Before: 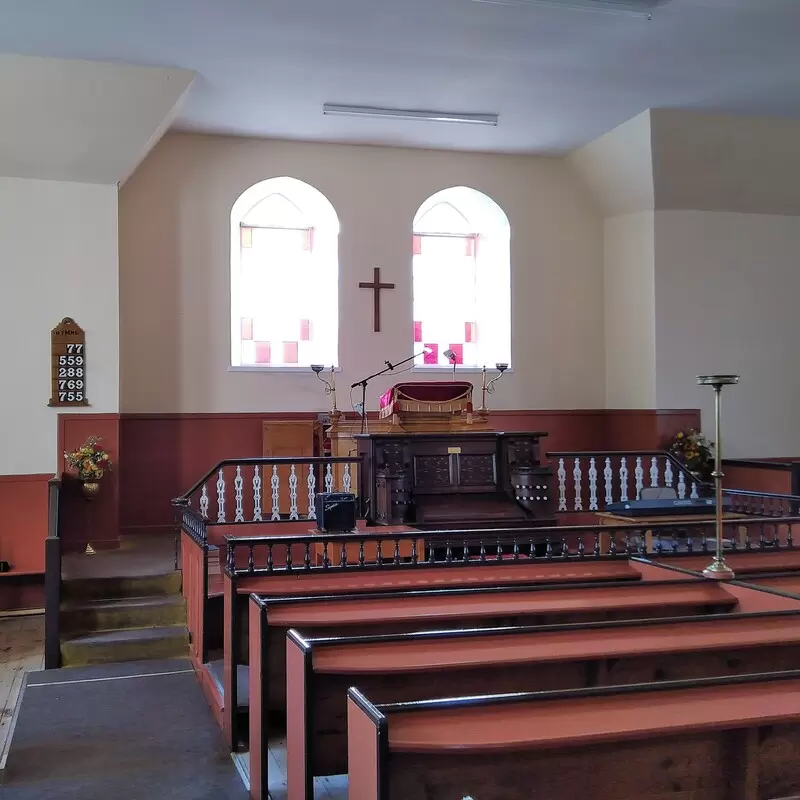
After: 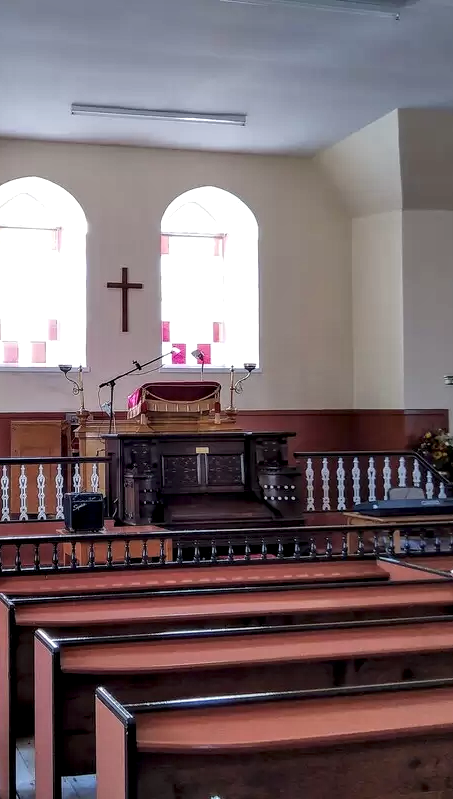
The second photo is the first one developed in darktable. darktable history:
crop: left 31.523%, top 0.007%, right 11.828%
local contrast: detail 150%
